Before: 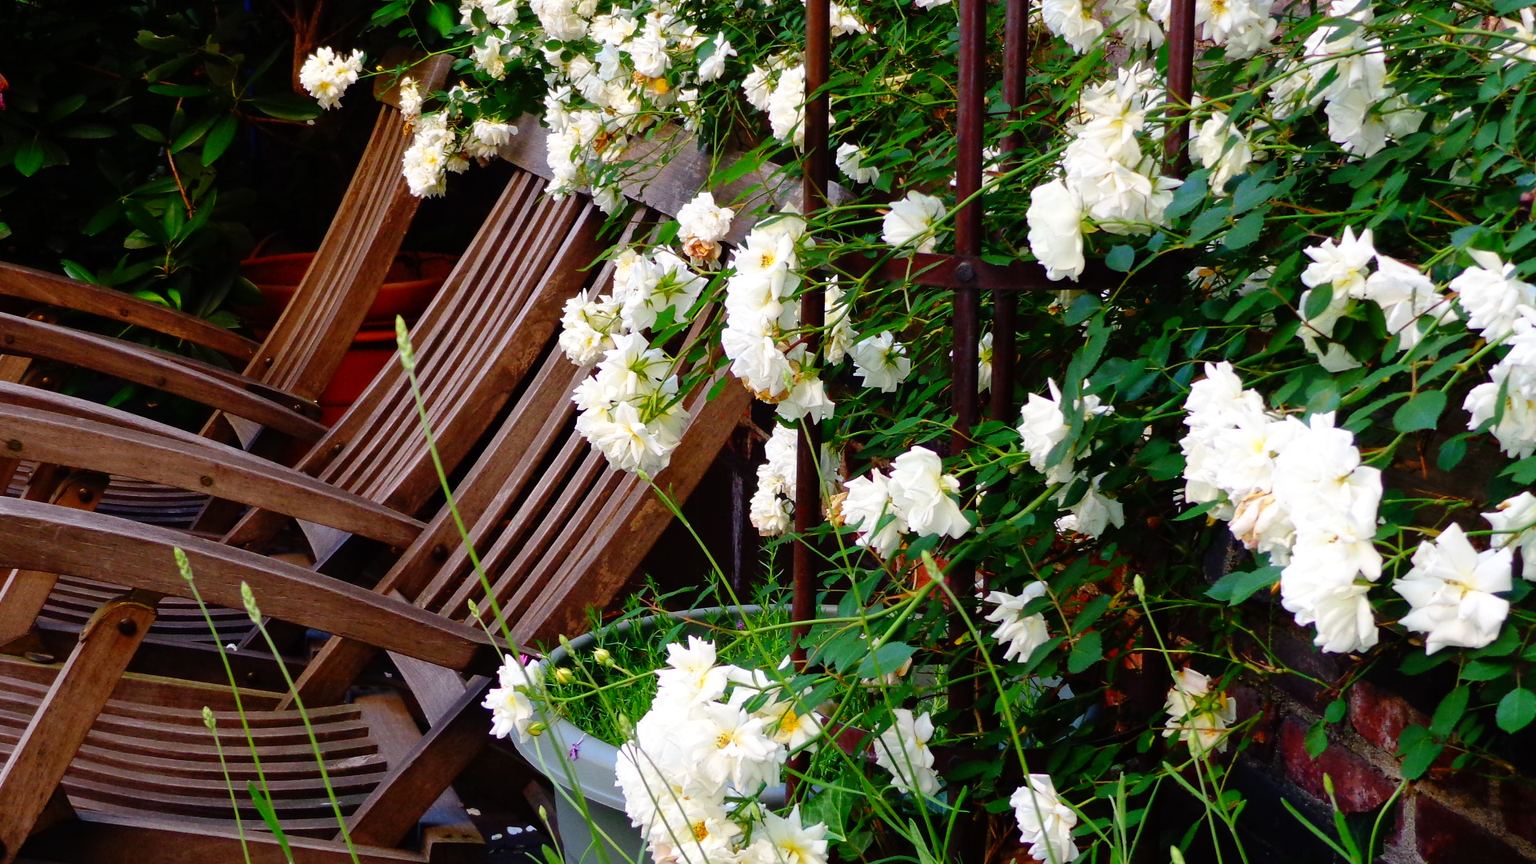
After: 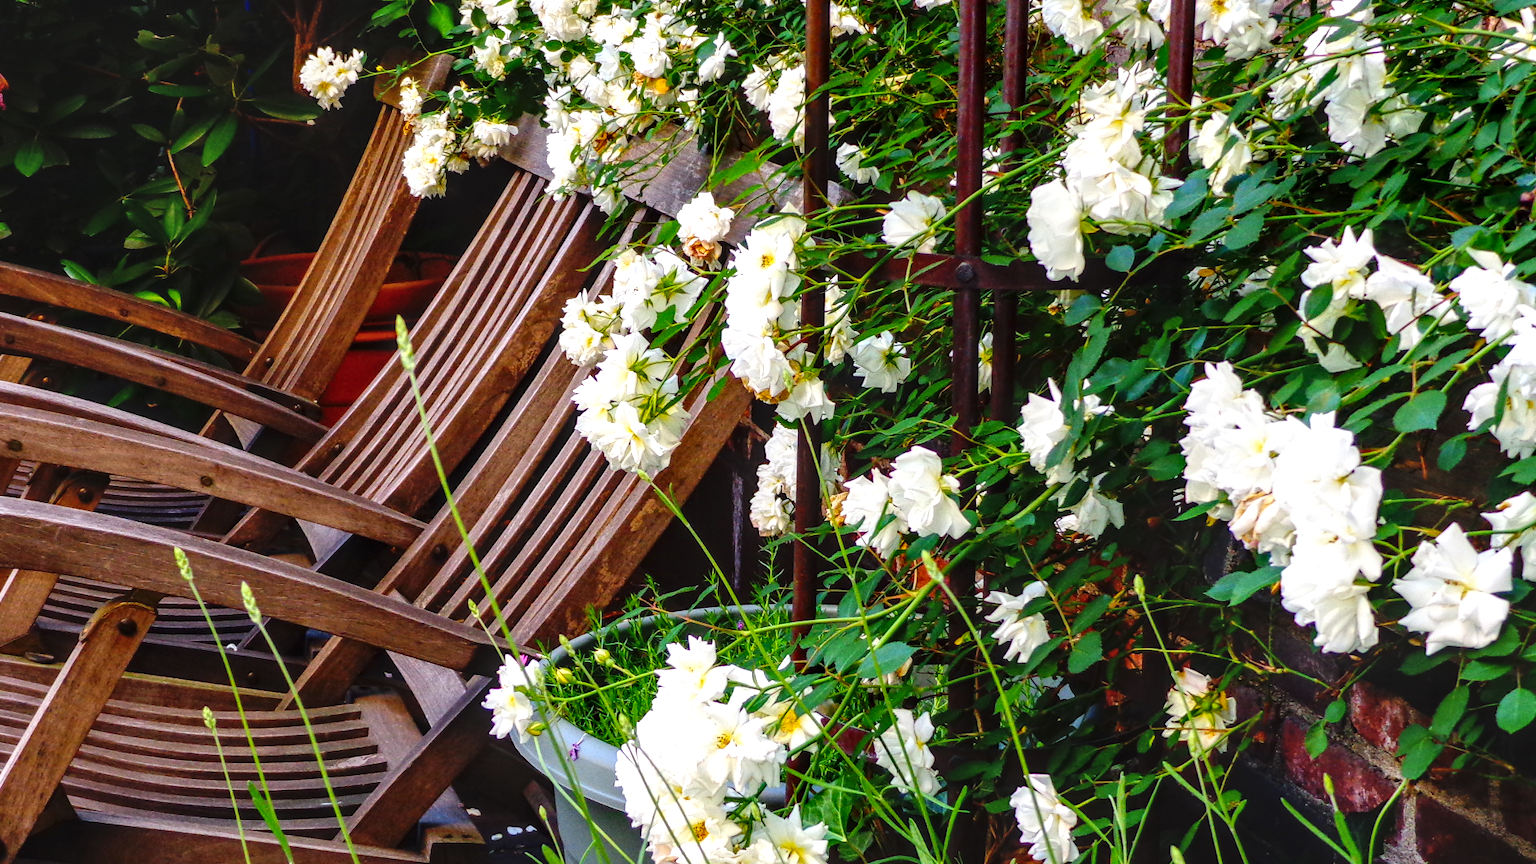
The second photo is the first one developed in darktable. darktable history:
exposure: compensate exposure bias true, compensate highlight preservation false
color balance: lift [1.007, 1, 1, 1], gamma [1.097, 1, 1, 1]
color balance rgb: perceptual saturation grading › global saturation 25%, global vibrance 10%
local contrast: highlights 20%, shadows 70%, detail 170%
